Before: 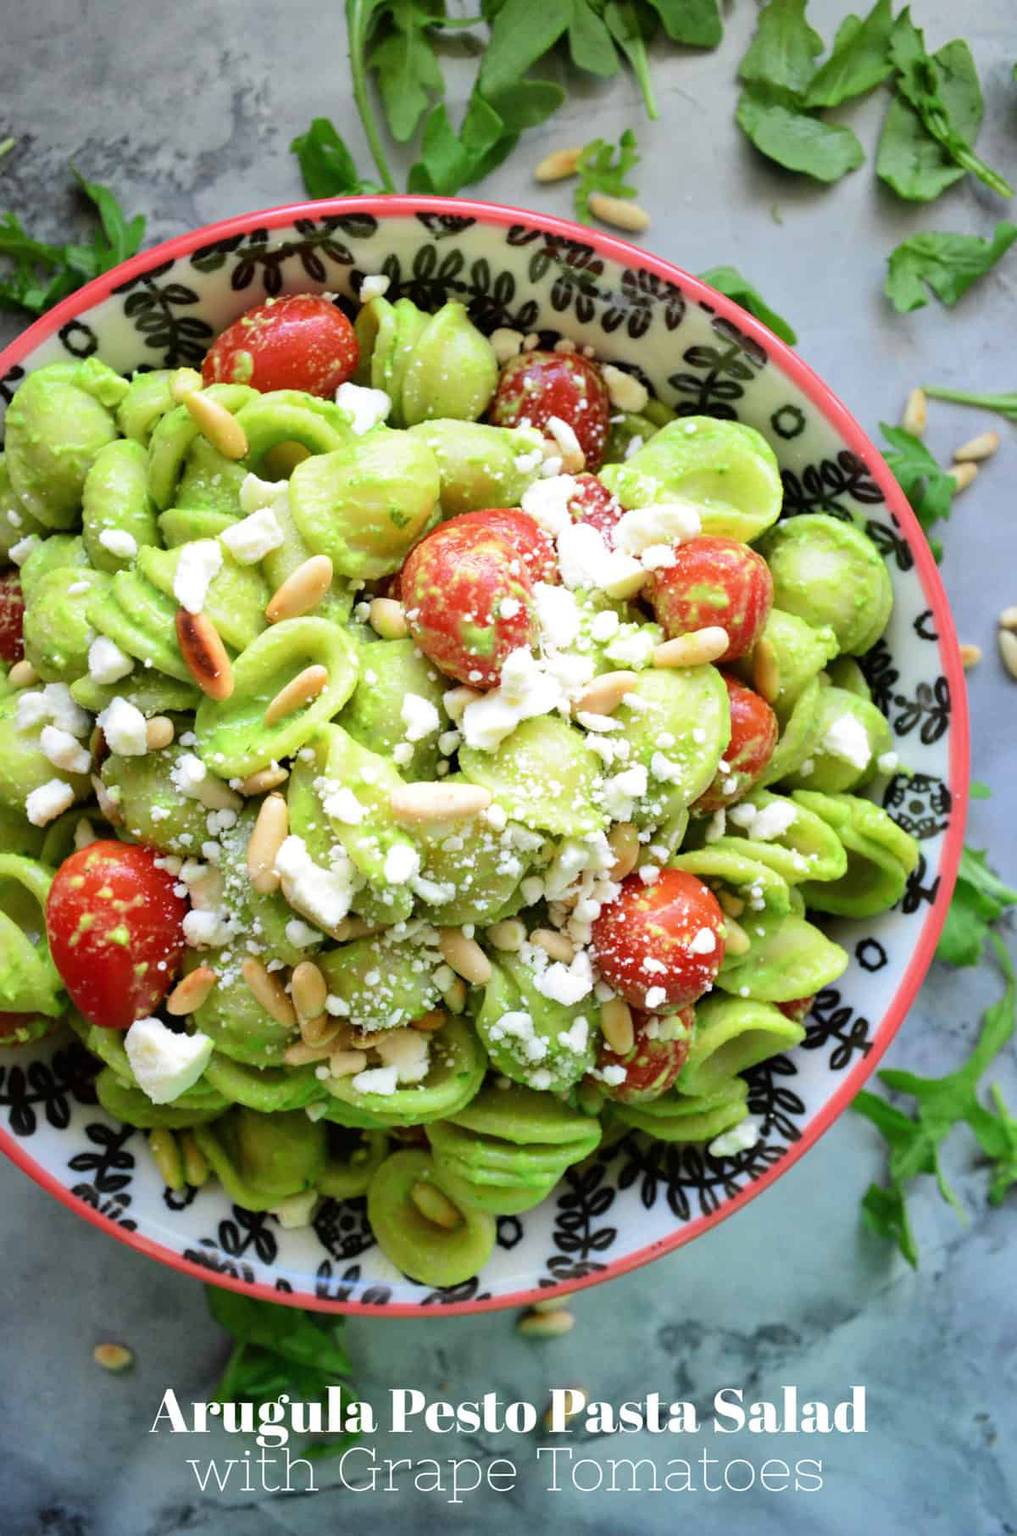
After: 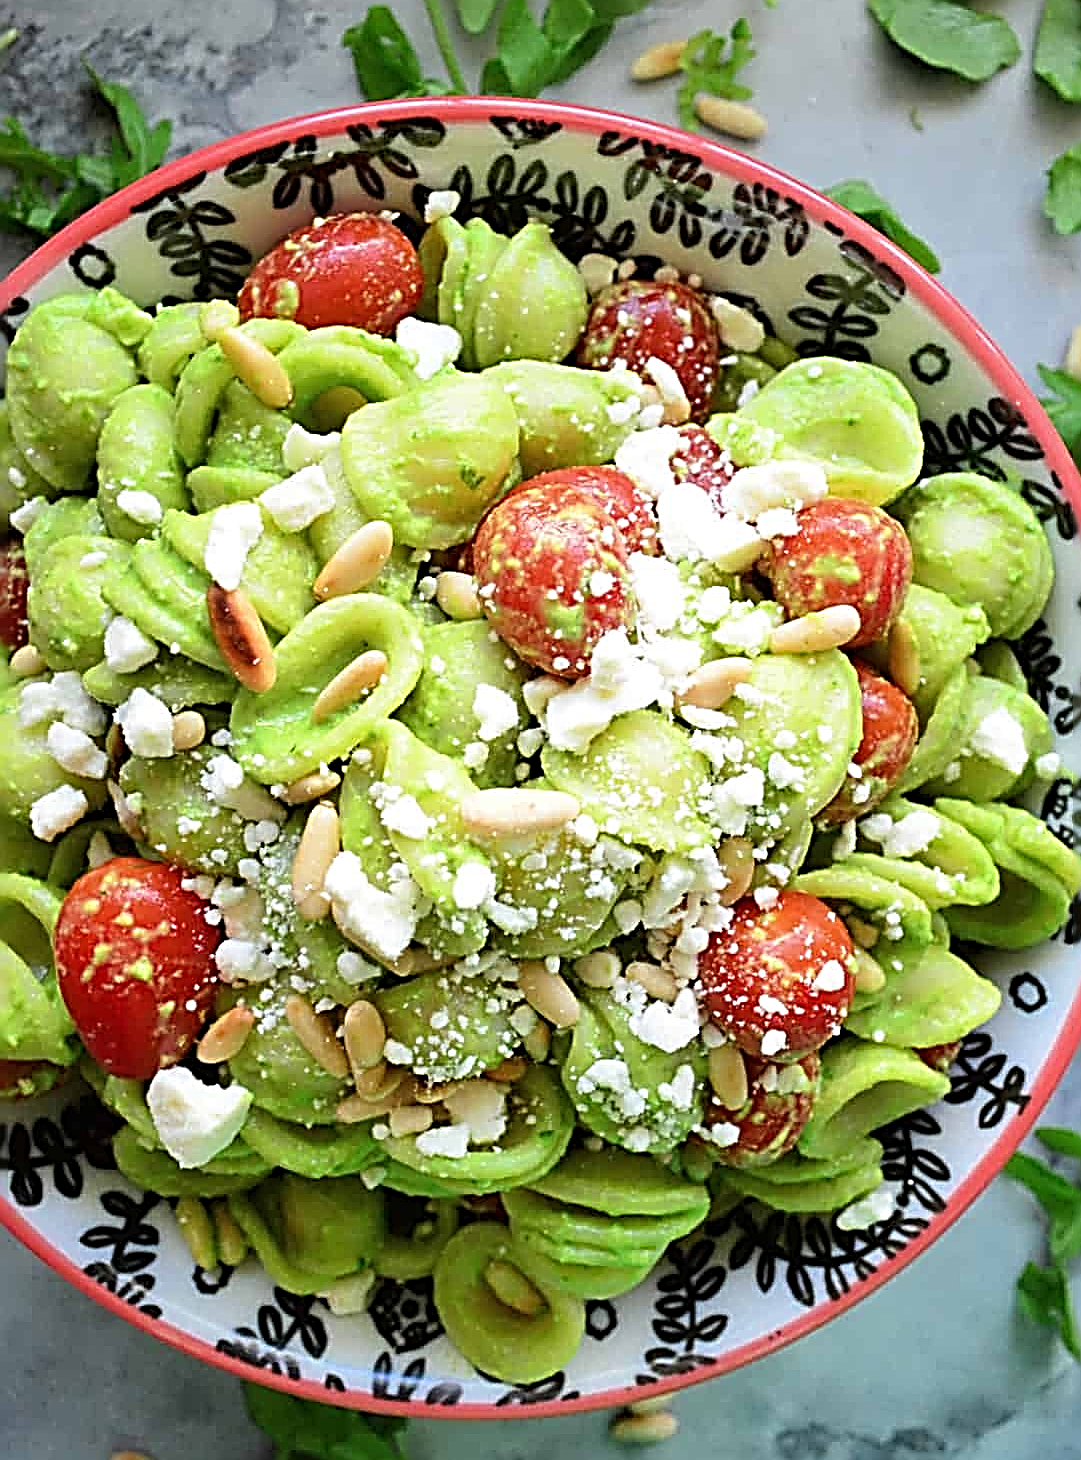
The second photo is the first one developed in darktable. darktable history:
crop: top 7.398%, right 9.906%, bottom 12.022%
sharpen: radius 3.164, amount 1.738
